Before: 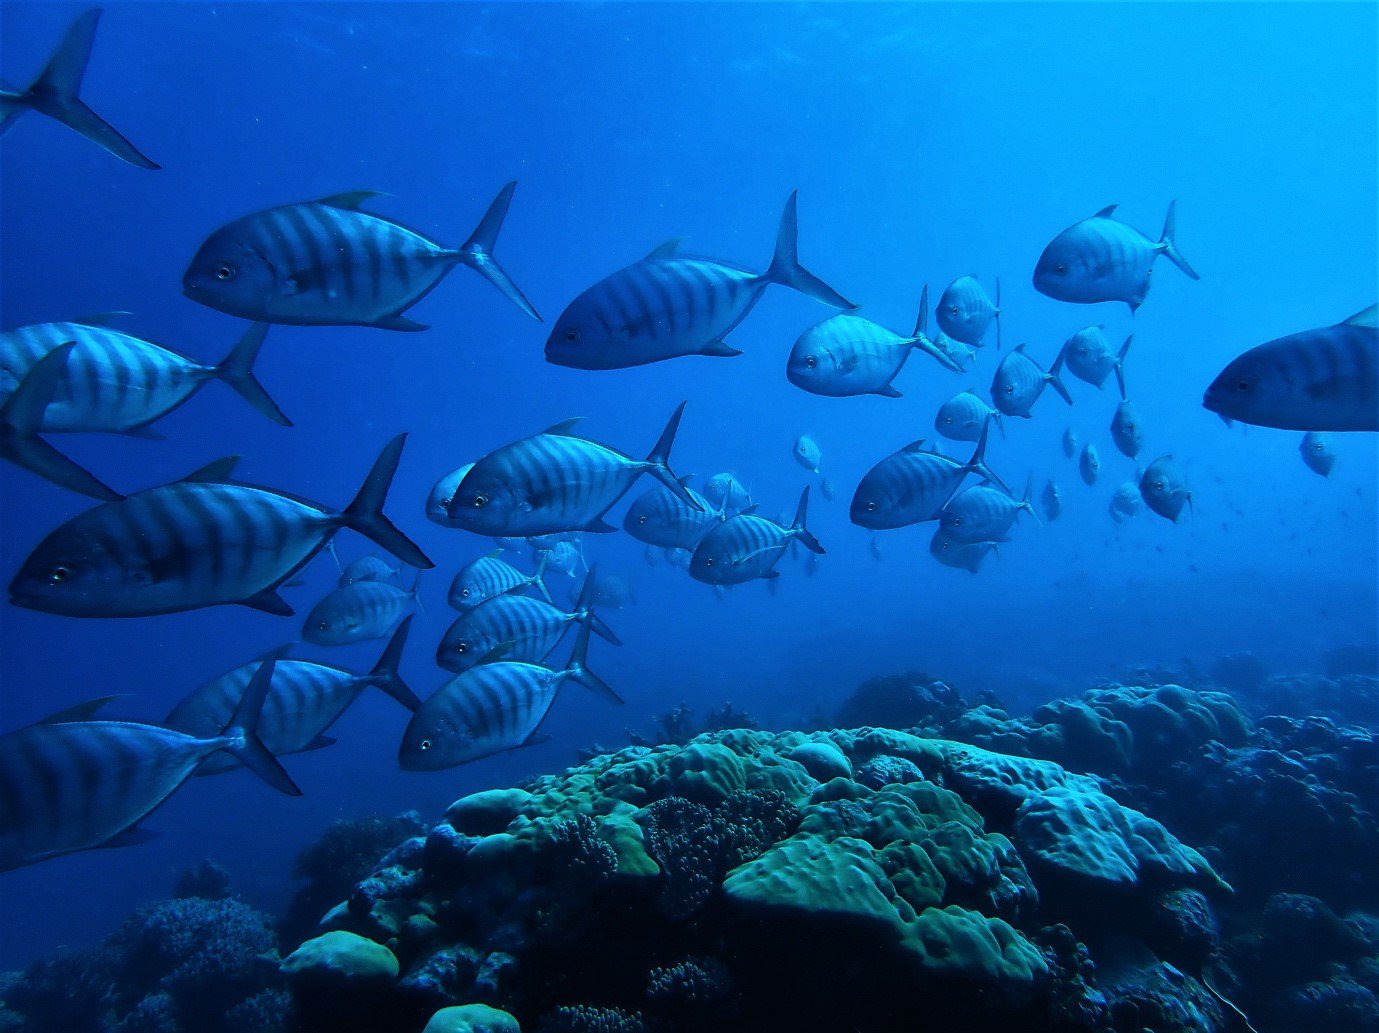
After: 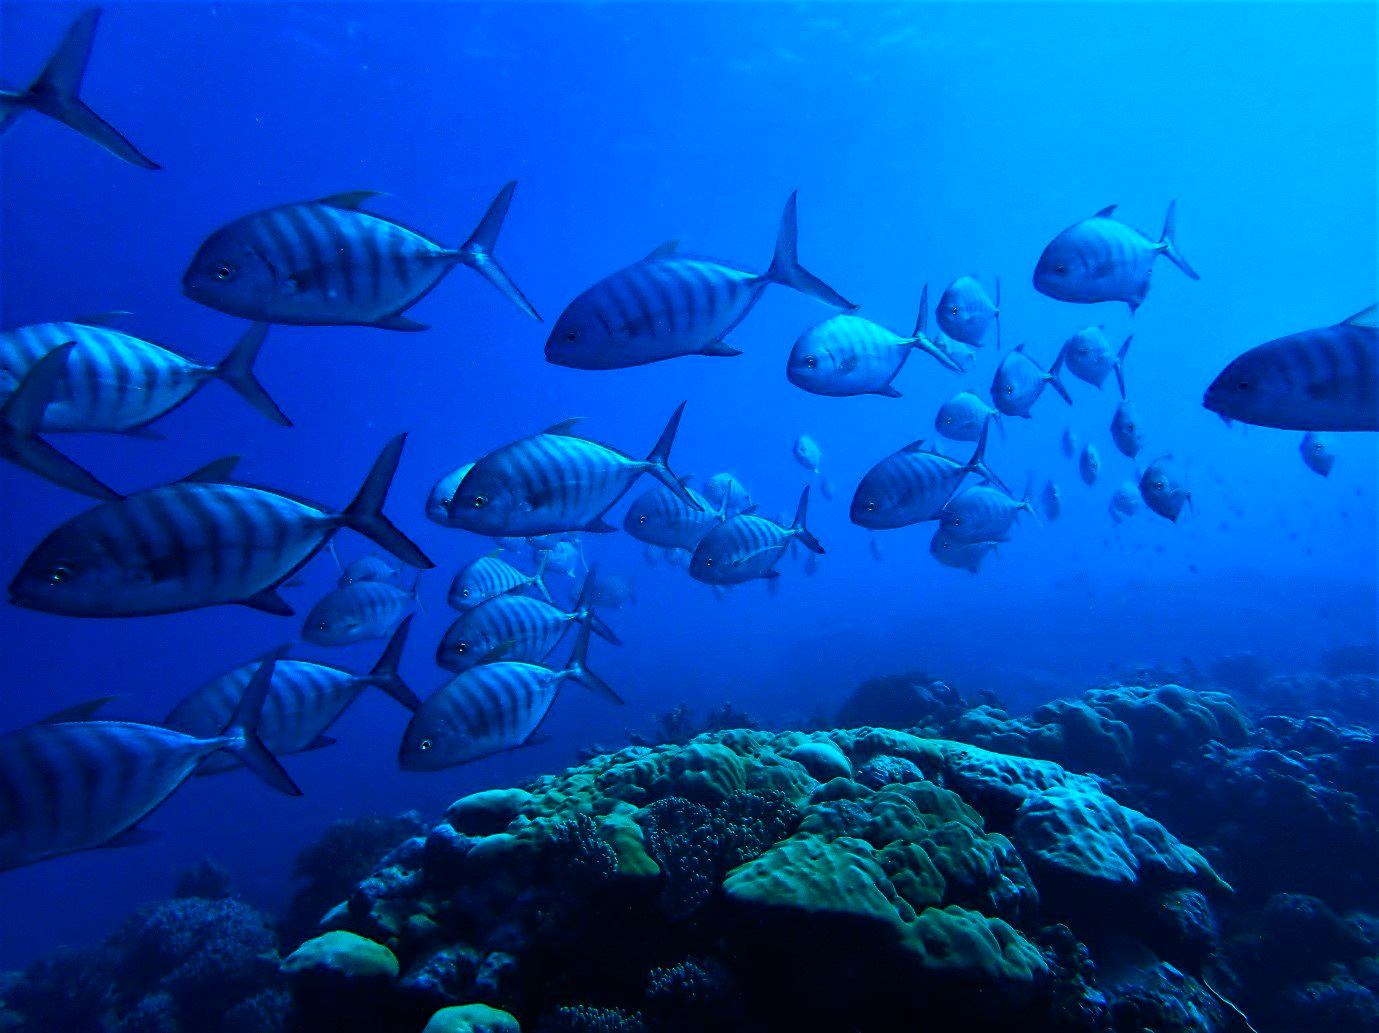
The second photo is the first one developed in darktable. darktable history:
contrast brightness saturation: brightness -0.02, saturation 0.35
haze removal: compatibility mode true, adaptive false
shadows and highlights: shadows -30, highlights 30
